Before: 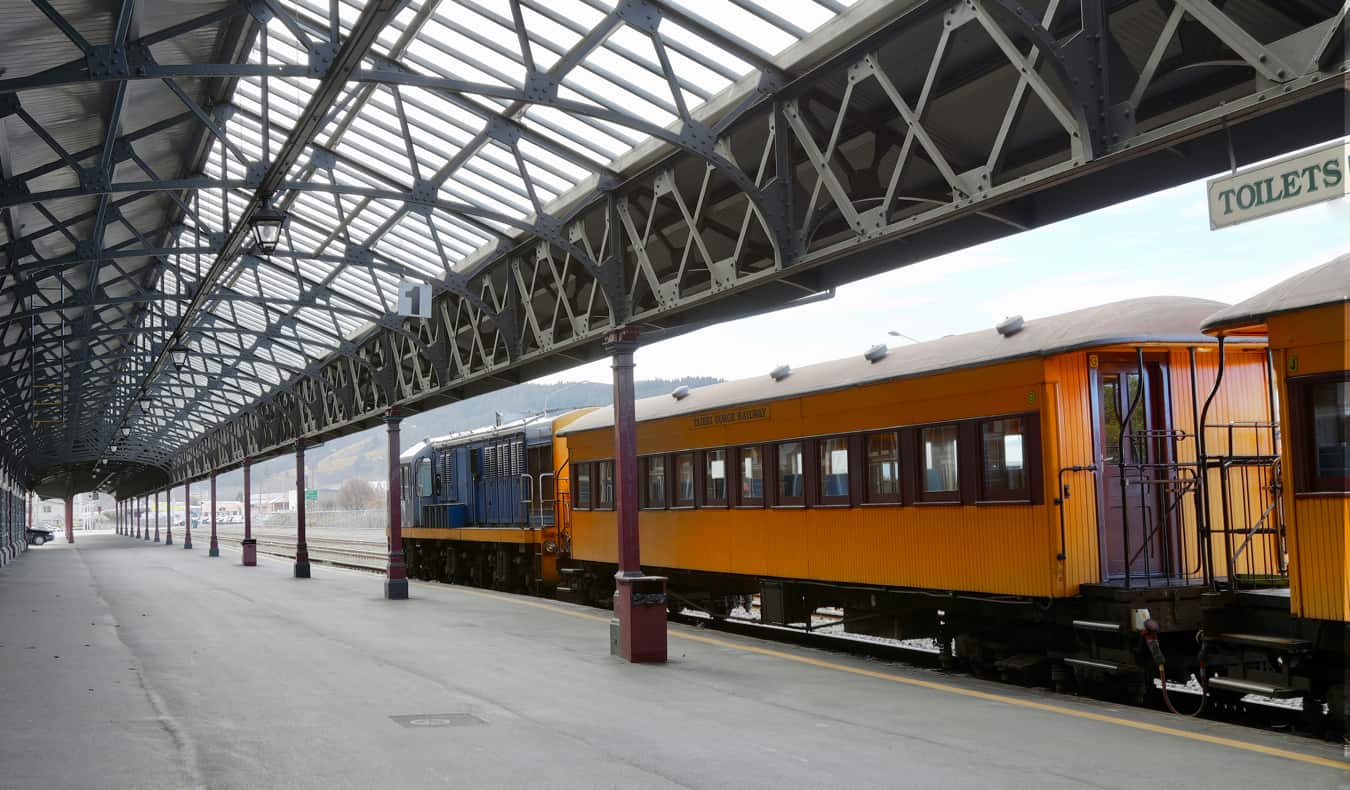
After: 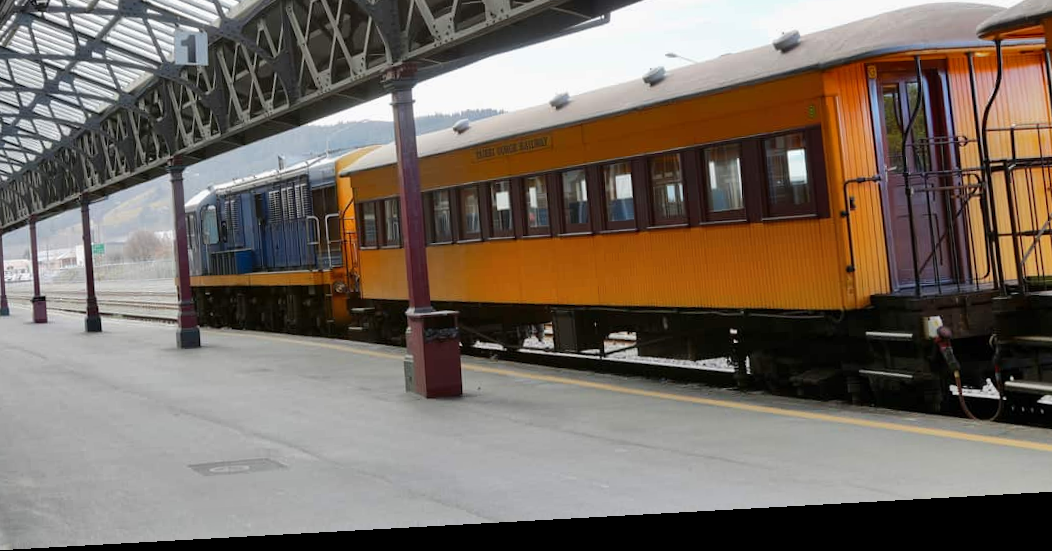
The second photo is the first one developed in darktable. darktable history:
rotate and perspective: rotation -3.18°, automatic cropping off
exposure: exposure -0.05 EV
shadows and highlights: soften with gaussian
crop and rotate: left 17.299%, top 35.115%, right 7.015%, bottom 1.024%
